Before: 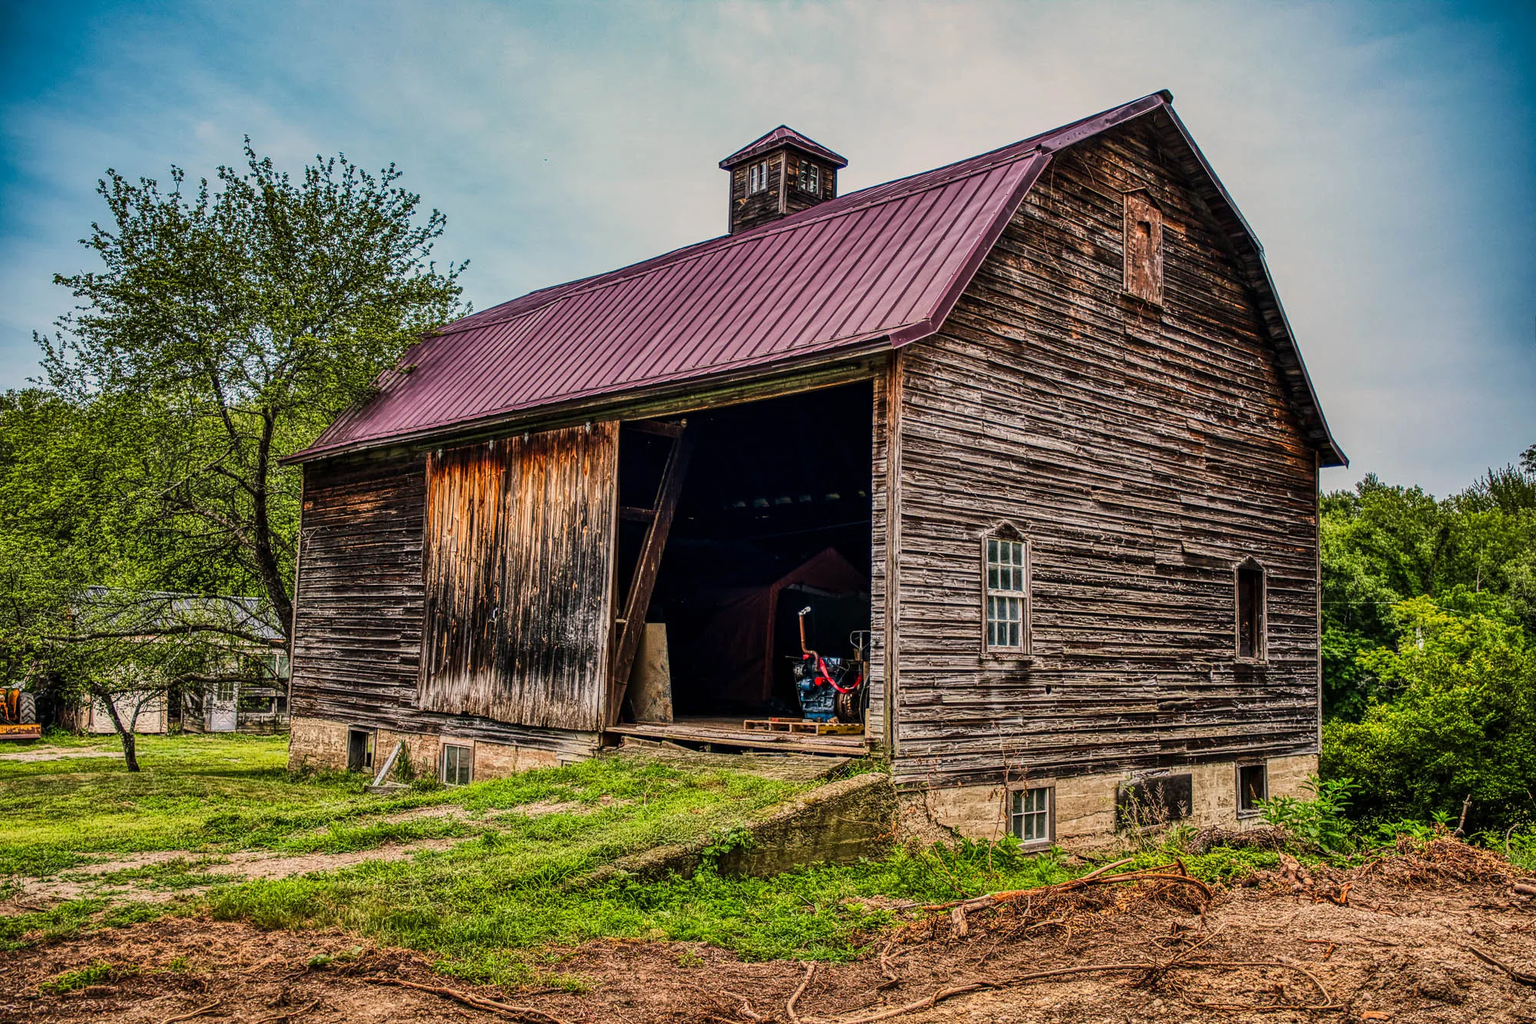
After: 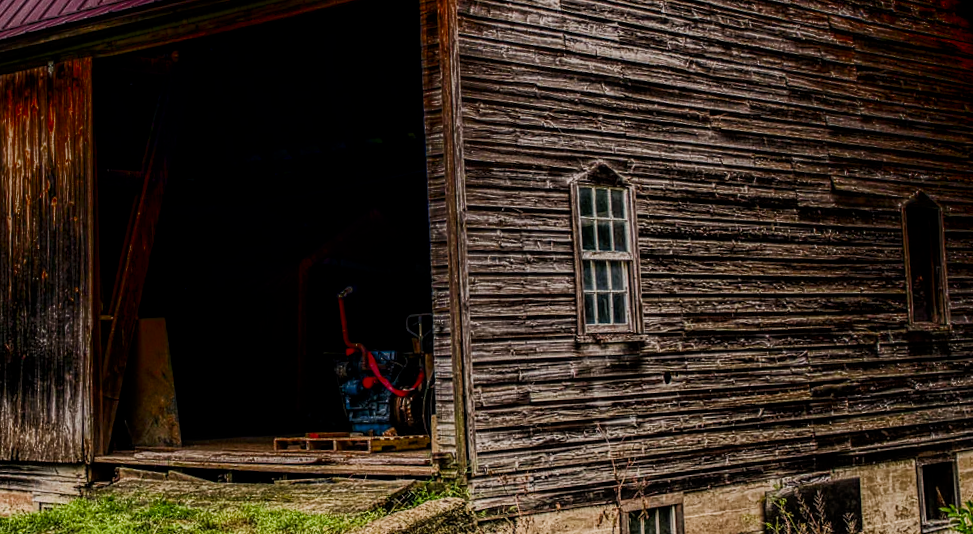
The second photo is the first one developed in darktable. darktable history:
rotate and perspective: rotation -3°, crop left 0.031, crop right 0.968, crop top 0.07, crop bottom 0.93
white balance: emerald 1
crop: left 35.03%, top 36.625%, right 14.663%, bottom 20.057%
shadows and highlights: shadows -90, highlights 90, soften with gaussian
filmic rgb: middle gray luminance 21.73%, black relative exposure -14 EV, white relative exposure 2.96 EV, threshold 6 EV, target black luminance 0%, hardness 8.81, latitude 59.69%, contrast 1.208, highlights saturation mix 5%, shadows ↔ highlights balance 41.6%, add noise in highlights 0, color science v3 (2019), use custom middle-gray values true, iterations of high-quality reconstruction 0, contrast in highlights soft, enable highlight reconstruction true
